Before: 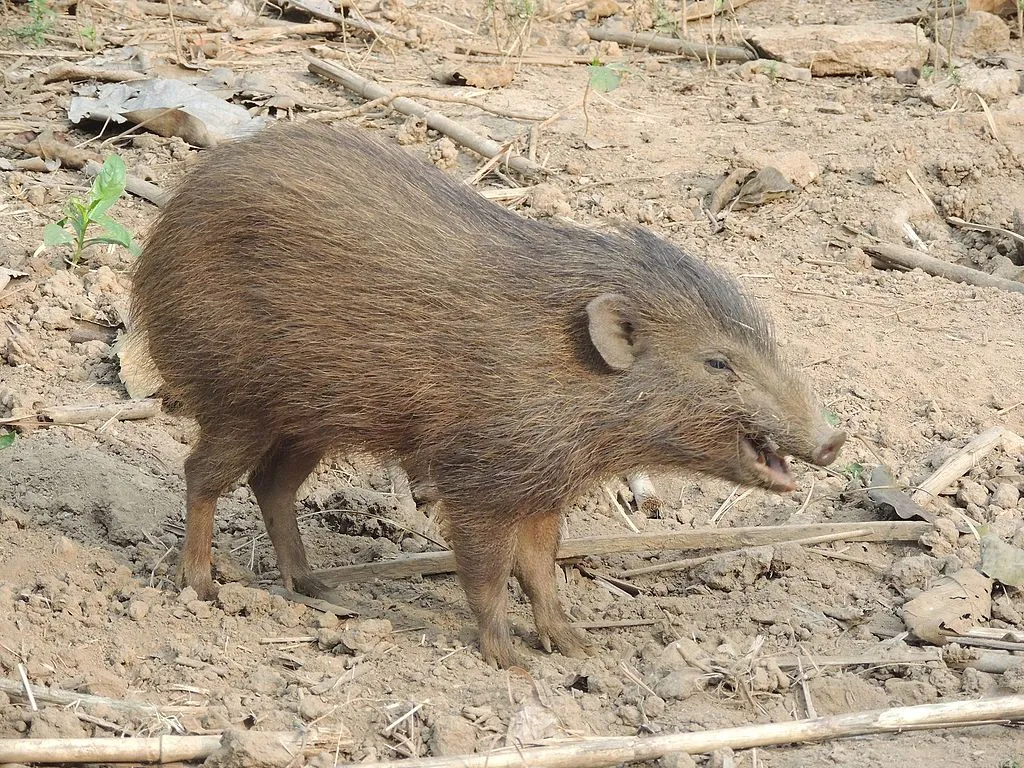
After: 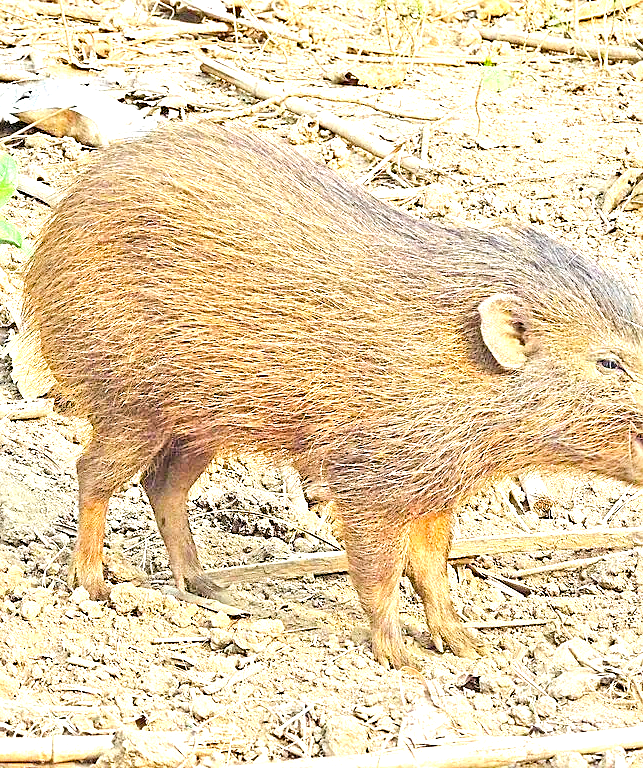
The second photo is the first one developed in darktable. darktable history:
crop: left 10.644%, right 26.528%
tone equalizer: -7 EV 0.15 EV, -6 EV 0.6 EV, -5 EV 1.15 EV, -4 EV 1.33 EV, -3 EV 1.15 EV, -2 EV 0.6 EV, -1 EV 0.15 EV, mask exposure compensation -0.5 EV
exposure: black level correction -0.003, exposure 0.04 EV, compensate highlight preservation false
color balance rgb: perceptual saturation grading › global saturation 25%, perceptual brilliance grading › mid-tones 10%, perceptual brilliance grading › shadows 15%, global vibrance 20%
contrast equalizer: y [[0.5, 0.501, 0.525, 0.597, 0.58, 0.514], [0.5 ×6], [0.5 ×6], [0 ×6], [0 ×6]]
sharpen: on, module defaults
levels: levels [0, 0.374, 0.749]
haze removal: compatibility mode true, adaptive false
